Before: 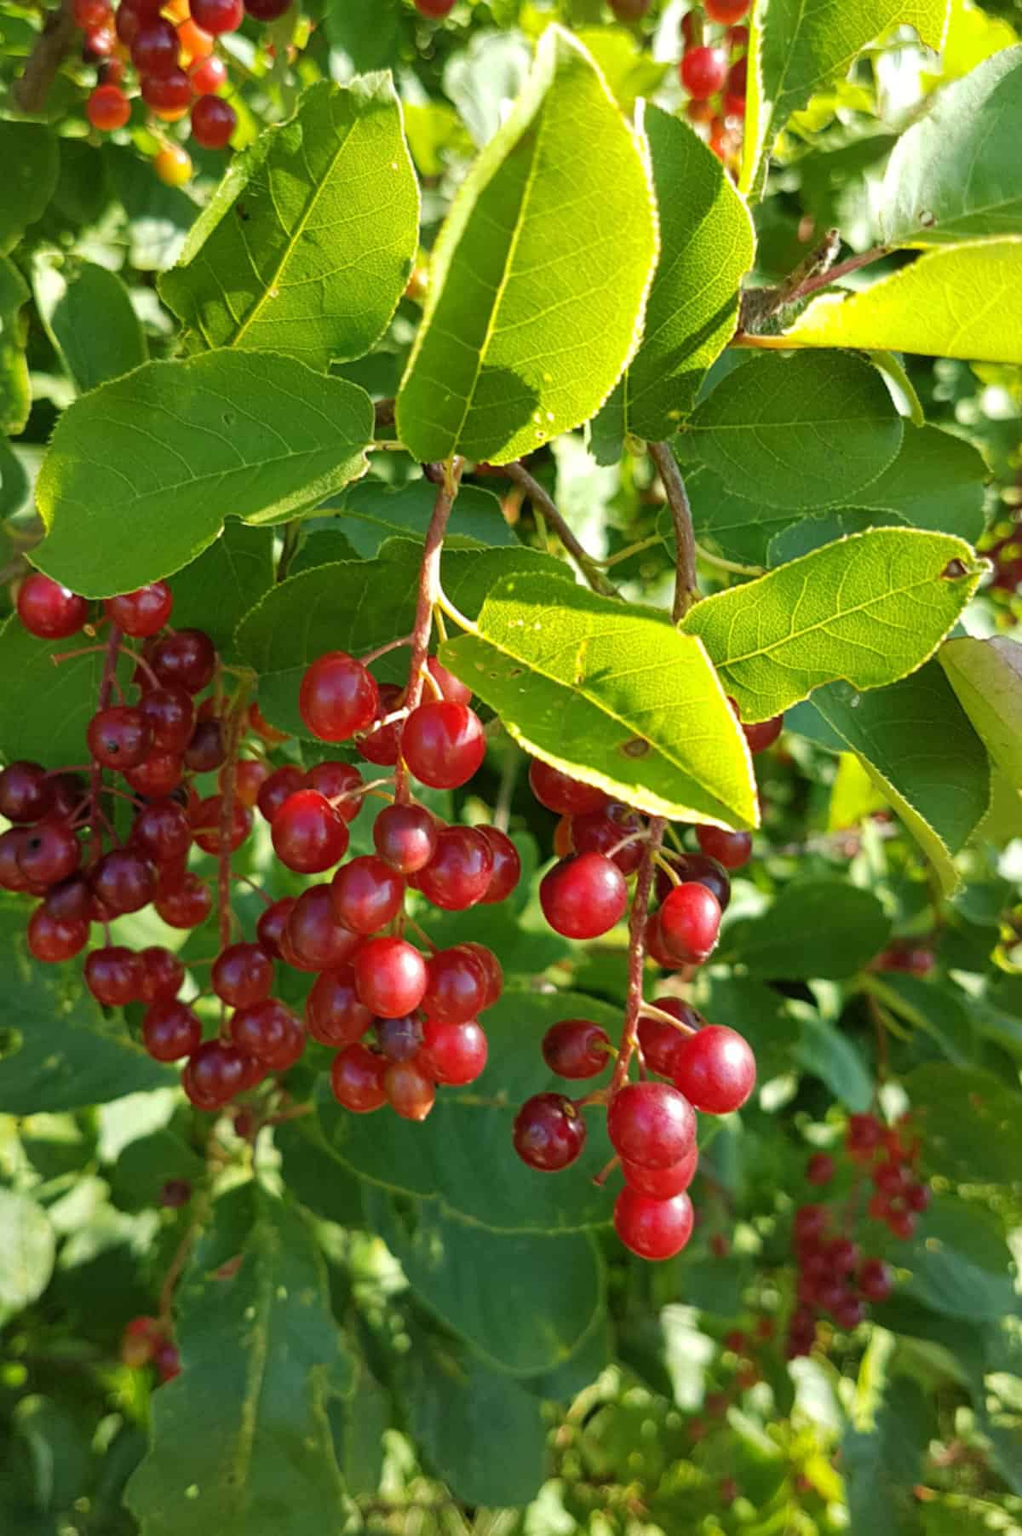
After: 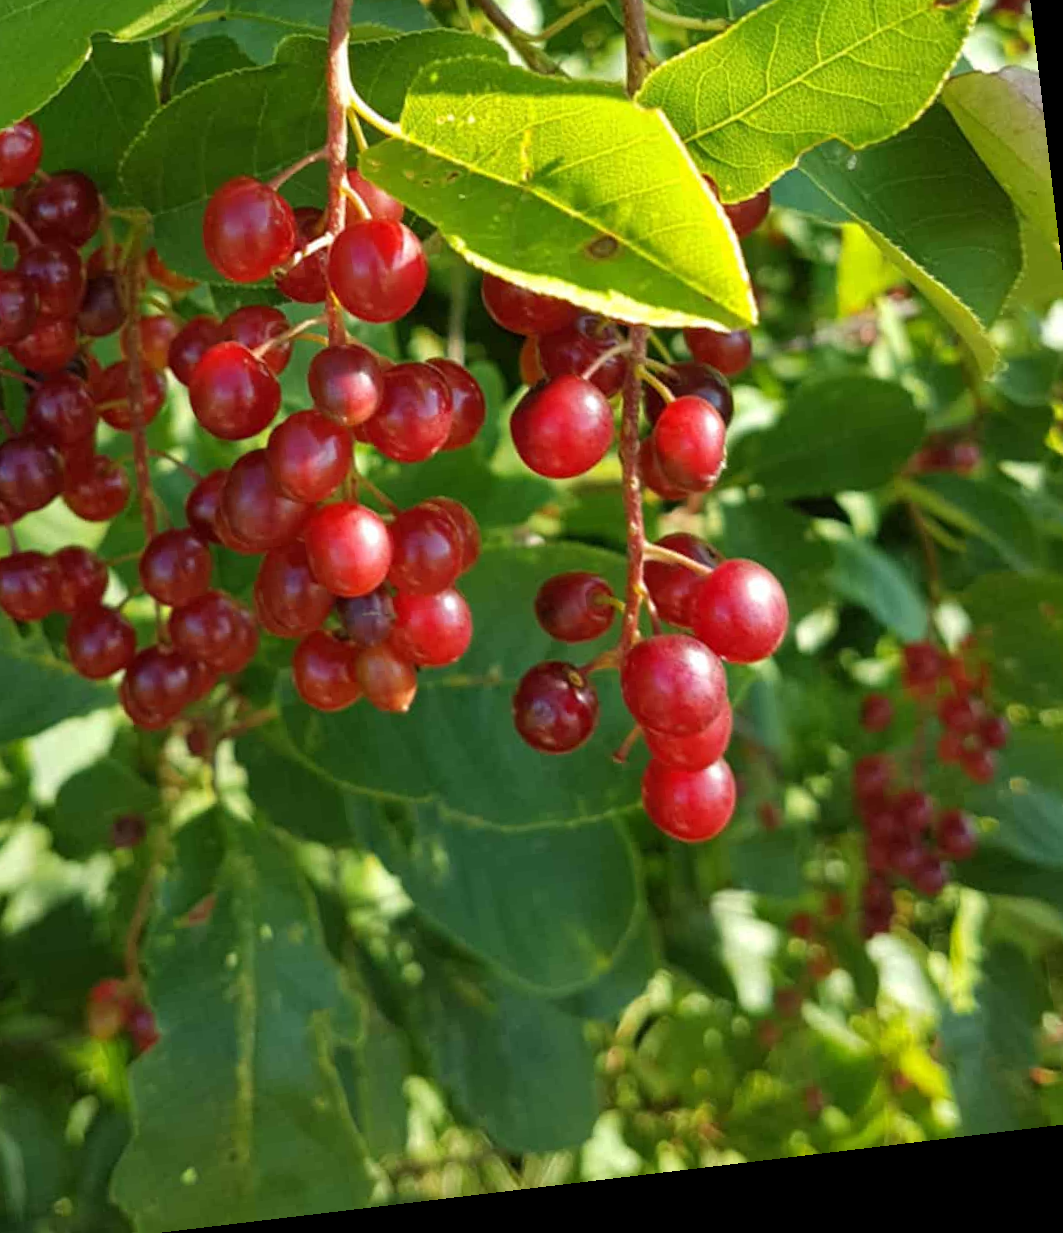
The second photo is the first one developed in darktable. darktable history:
crop and rotate: left 17.299%, top 35.115%, right 7.015%, bottom 1.024%
rotate and perspective: rotation -6.83°, automatic cropping off
